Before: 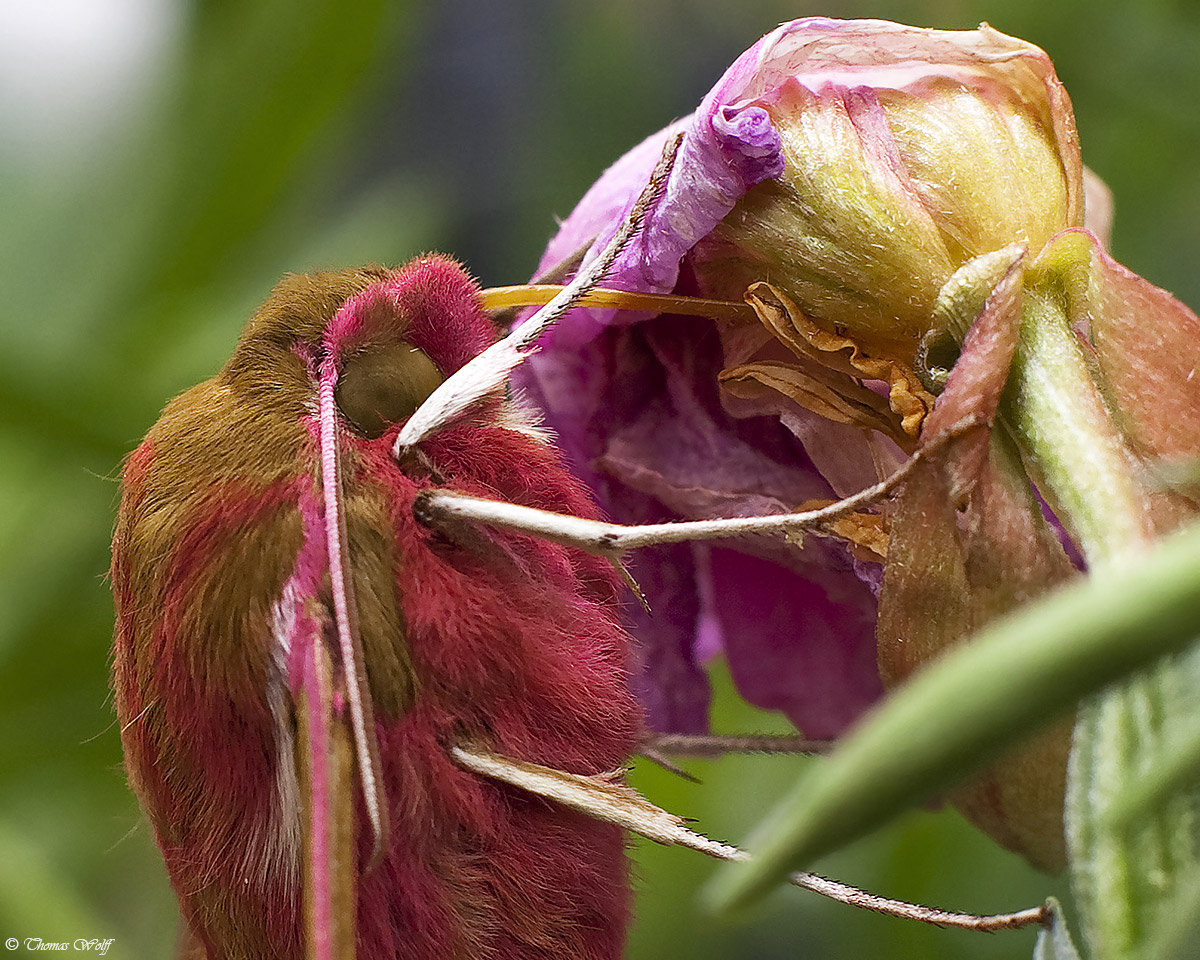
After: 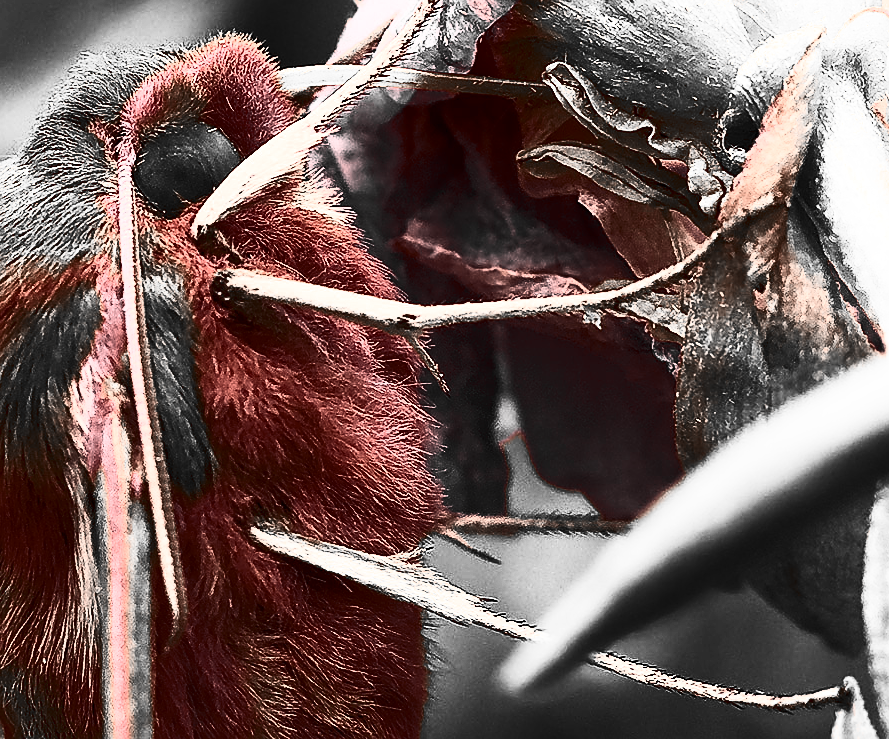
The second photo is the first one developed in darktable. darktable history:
color zones: curves: ch1 [(0, 0.006) (0.094, 0.285) (0.171, 0.001) (0.429, 0.001) (0.571, 0.003) (0.714, 0.004) (0.857, 0.004) (1, 0.006)]
crop: left 16.838%, top 22.973%, right 9.079%
exposure: exposure 0.189 EV, compensate highlight preservation false
sharpen: on, module defaults
color correction: highlights a* 17.69, highlights b* 19.06
contrast brightness saturation: contrast 0.932, brightness 0.193
